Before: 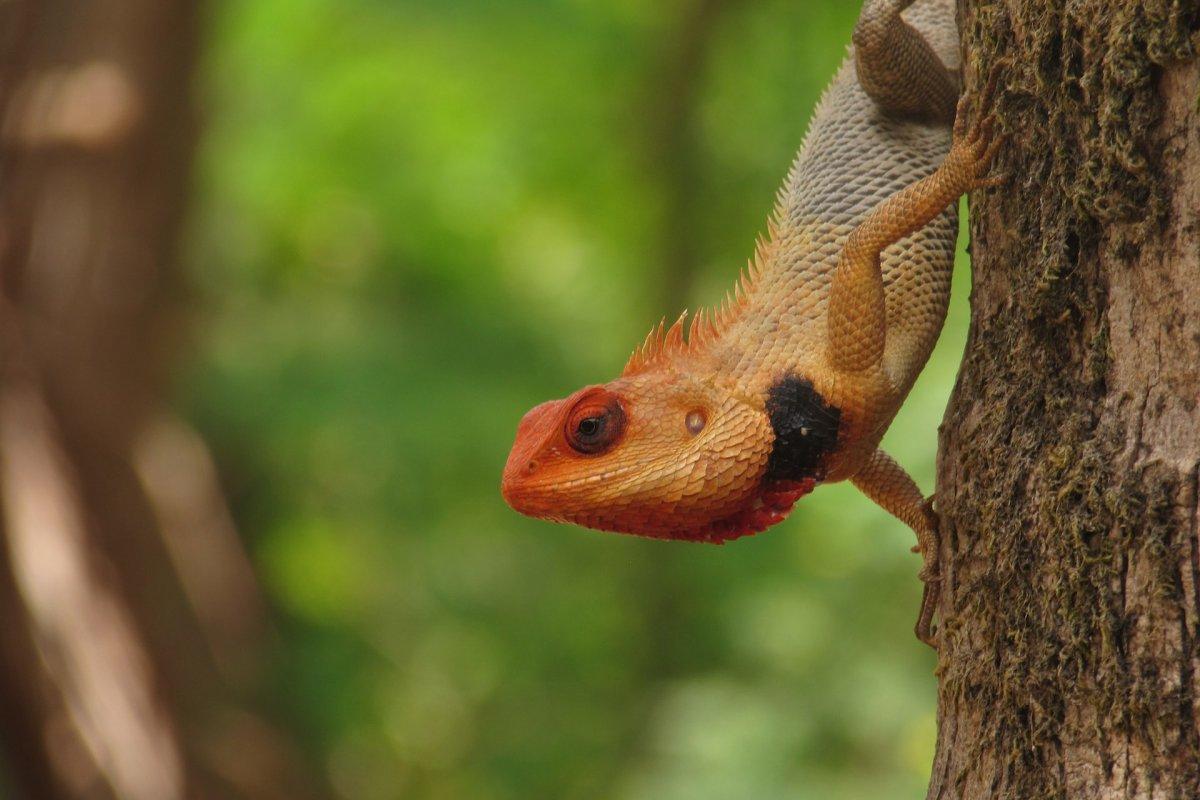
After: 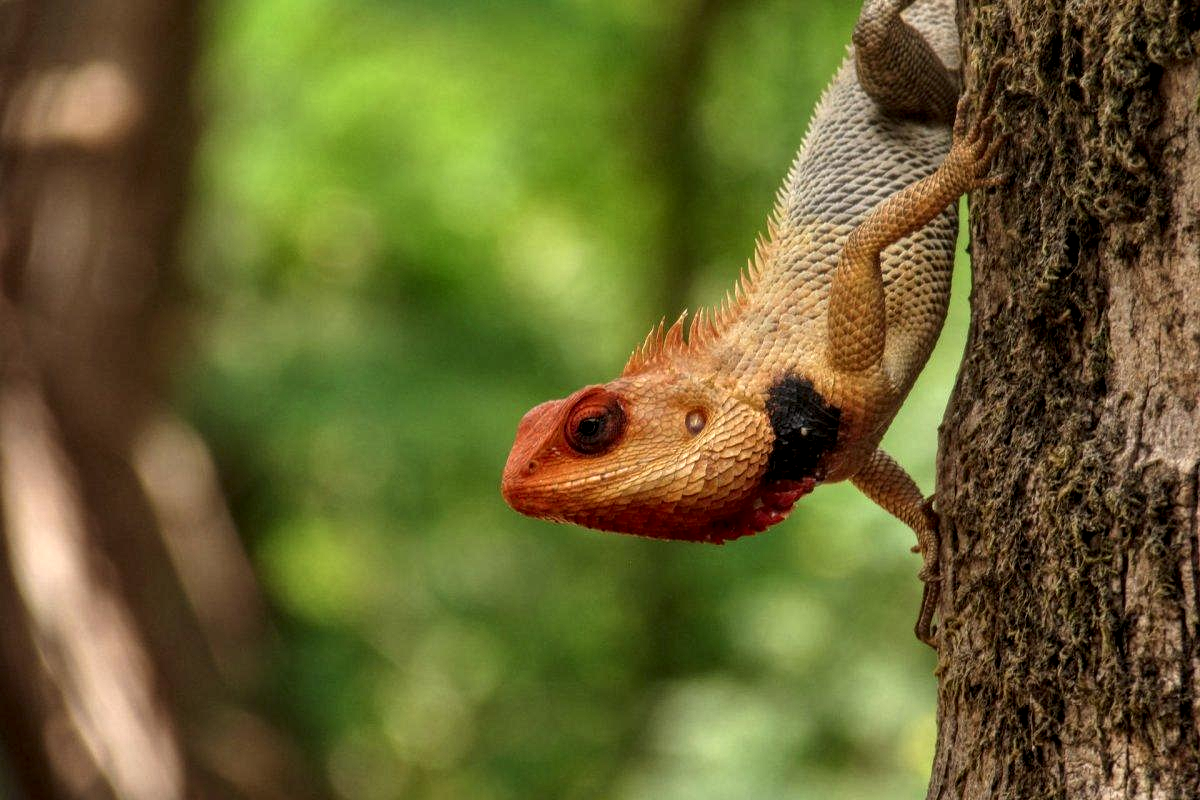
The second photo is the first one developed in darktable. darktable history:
local contrast: highlights 14%, shadows 37%, detail 183%, midtone range 0.466
